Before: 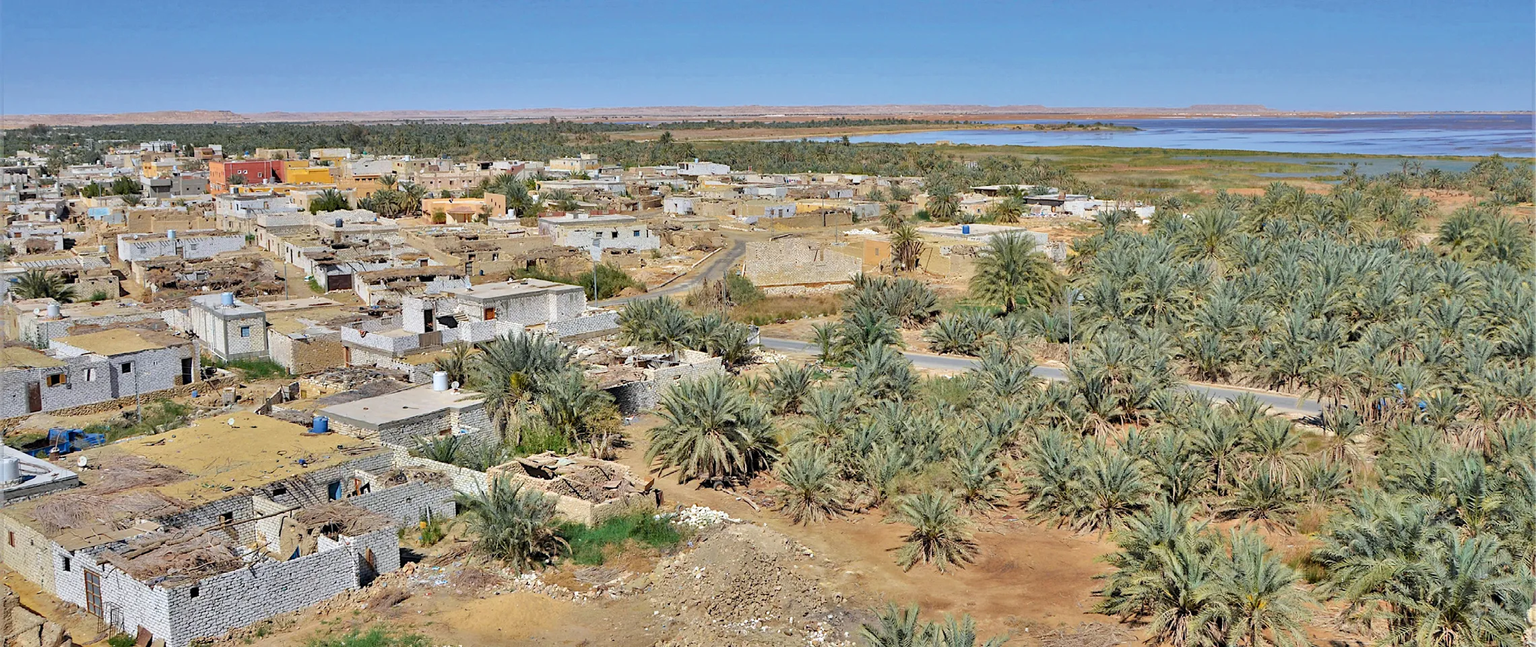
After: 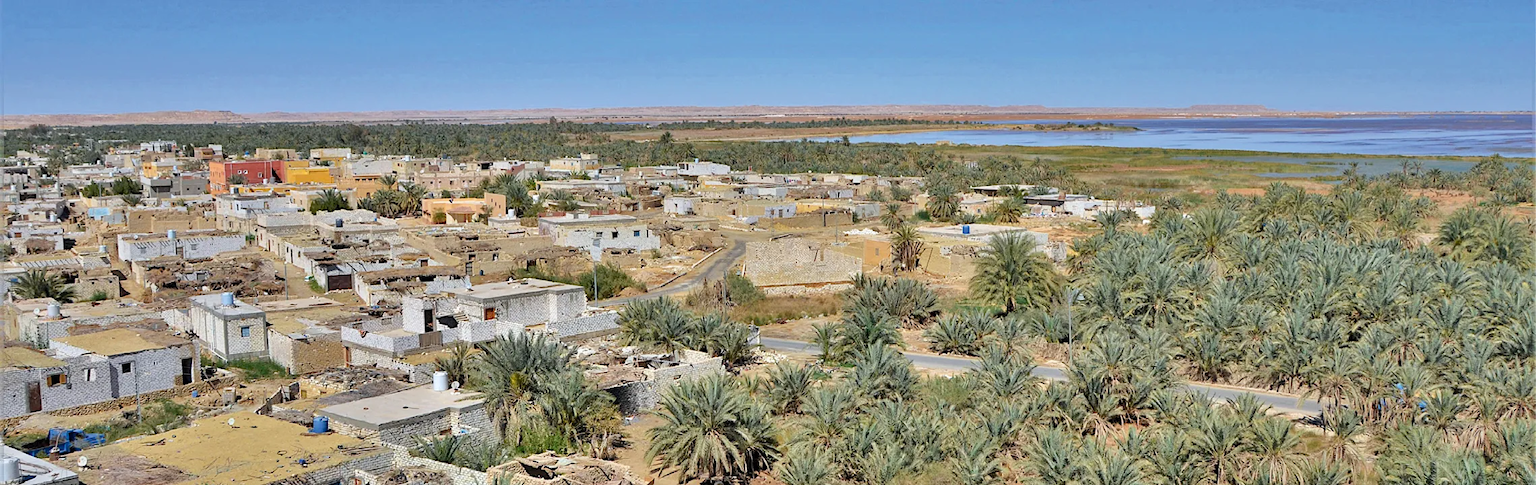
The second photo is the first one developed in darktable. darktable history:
crop: bottom 24.992%
